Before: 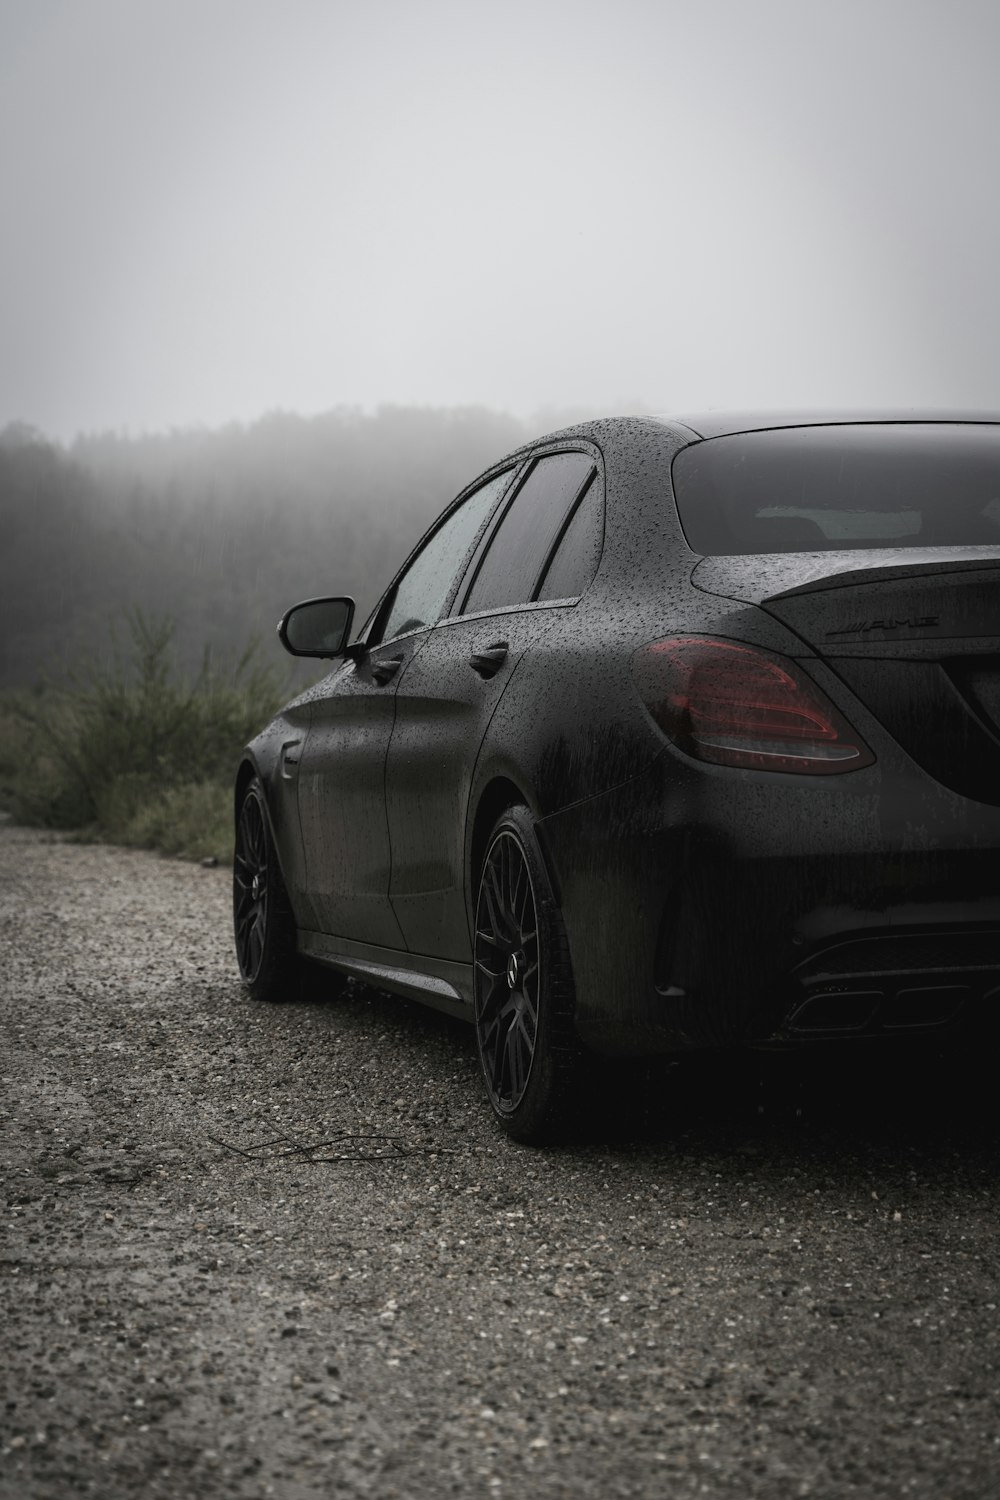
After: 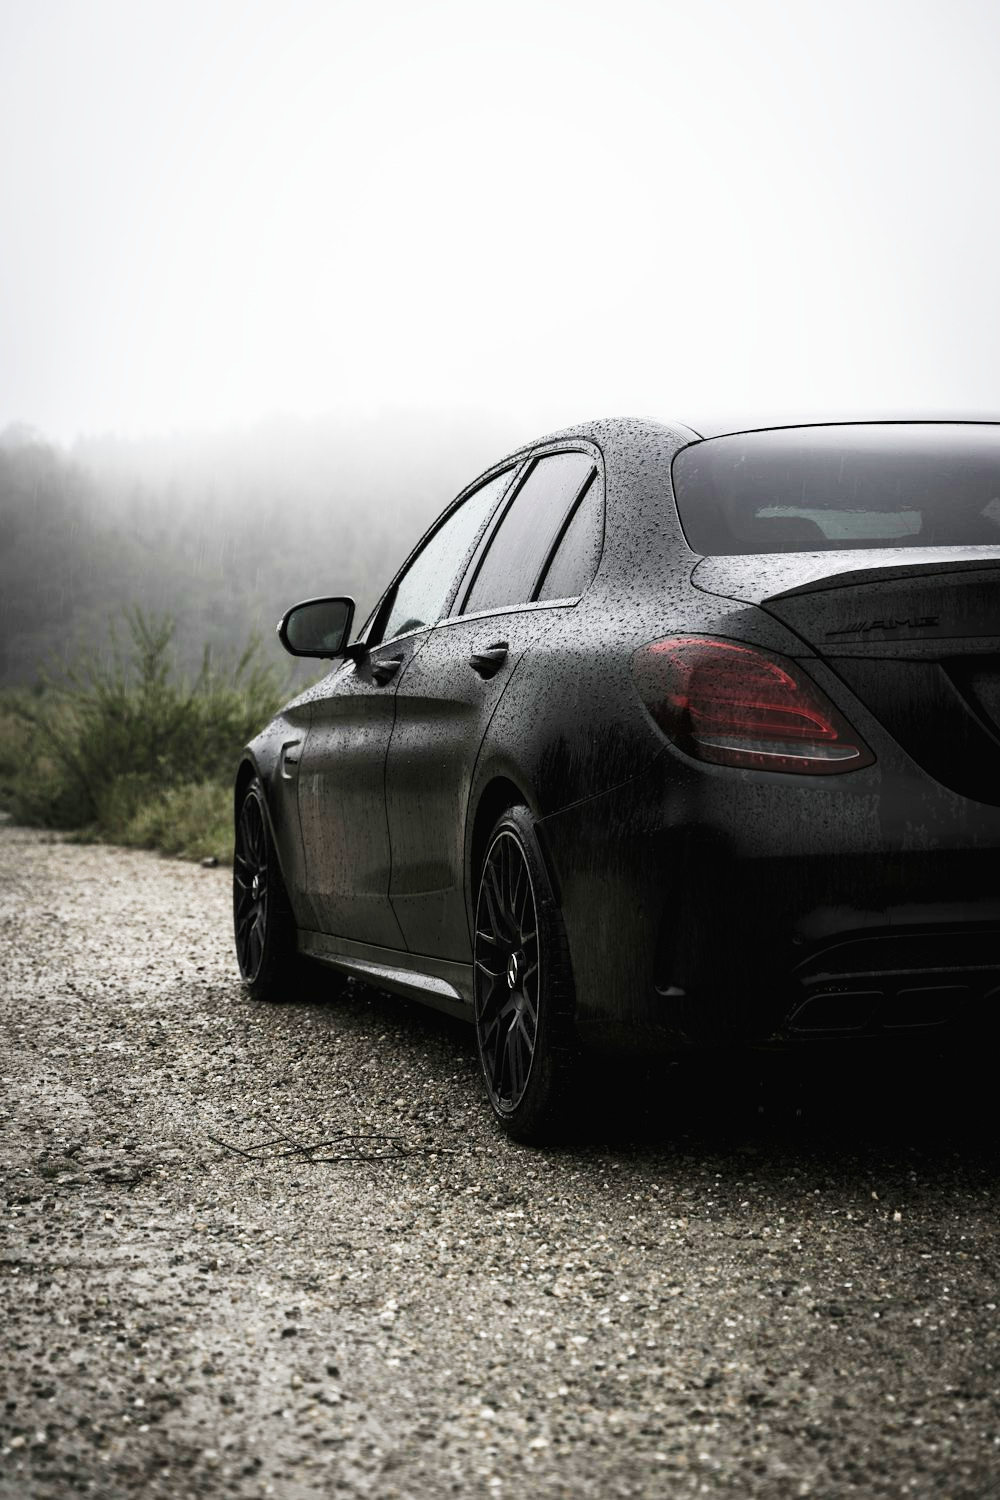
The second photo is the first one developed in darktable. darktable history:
color balance rgb: on, module defaults
base curve: curves: ch0 [(0, 0) (0.007, 0.004) (0.027, 0.03) (0.046, 0.07) (0.207, 0.54) (0.442, 0.872) (0.673, 0.972) (1, 1)], preserve colors none
